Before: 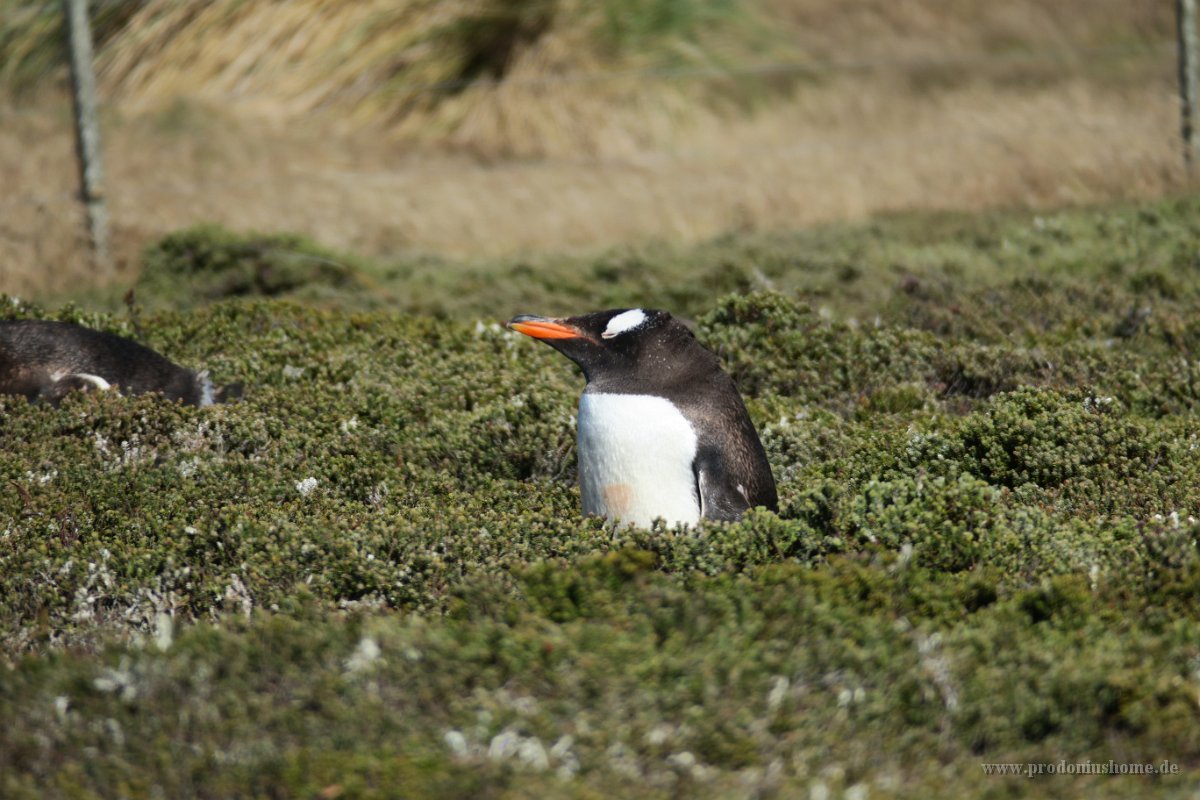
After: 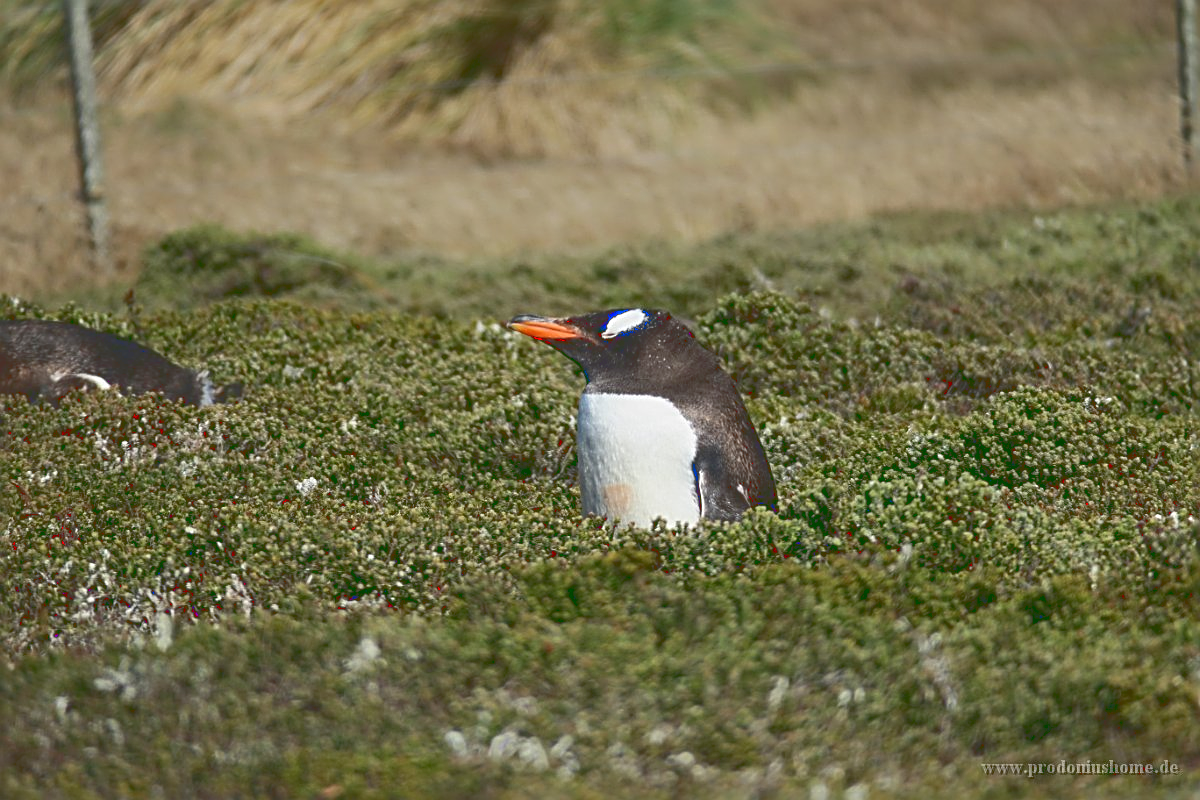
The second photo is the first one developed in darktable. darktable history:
sharpen: radius 3.012, amount 0.763
tone curve: curves: ch0 [(0, 0.211) (0.15, 0.25) (1, 0.953)], color space Lab, linked channels, preserve colors none
shadows and highlights: shadows 20.83, highlights -82.78, soften with gaussian
